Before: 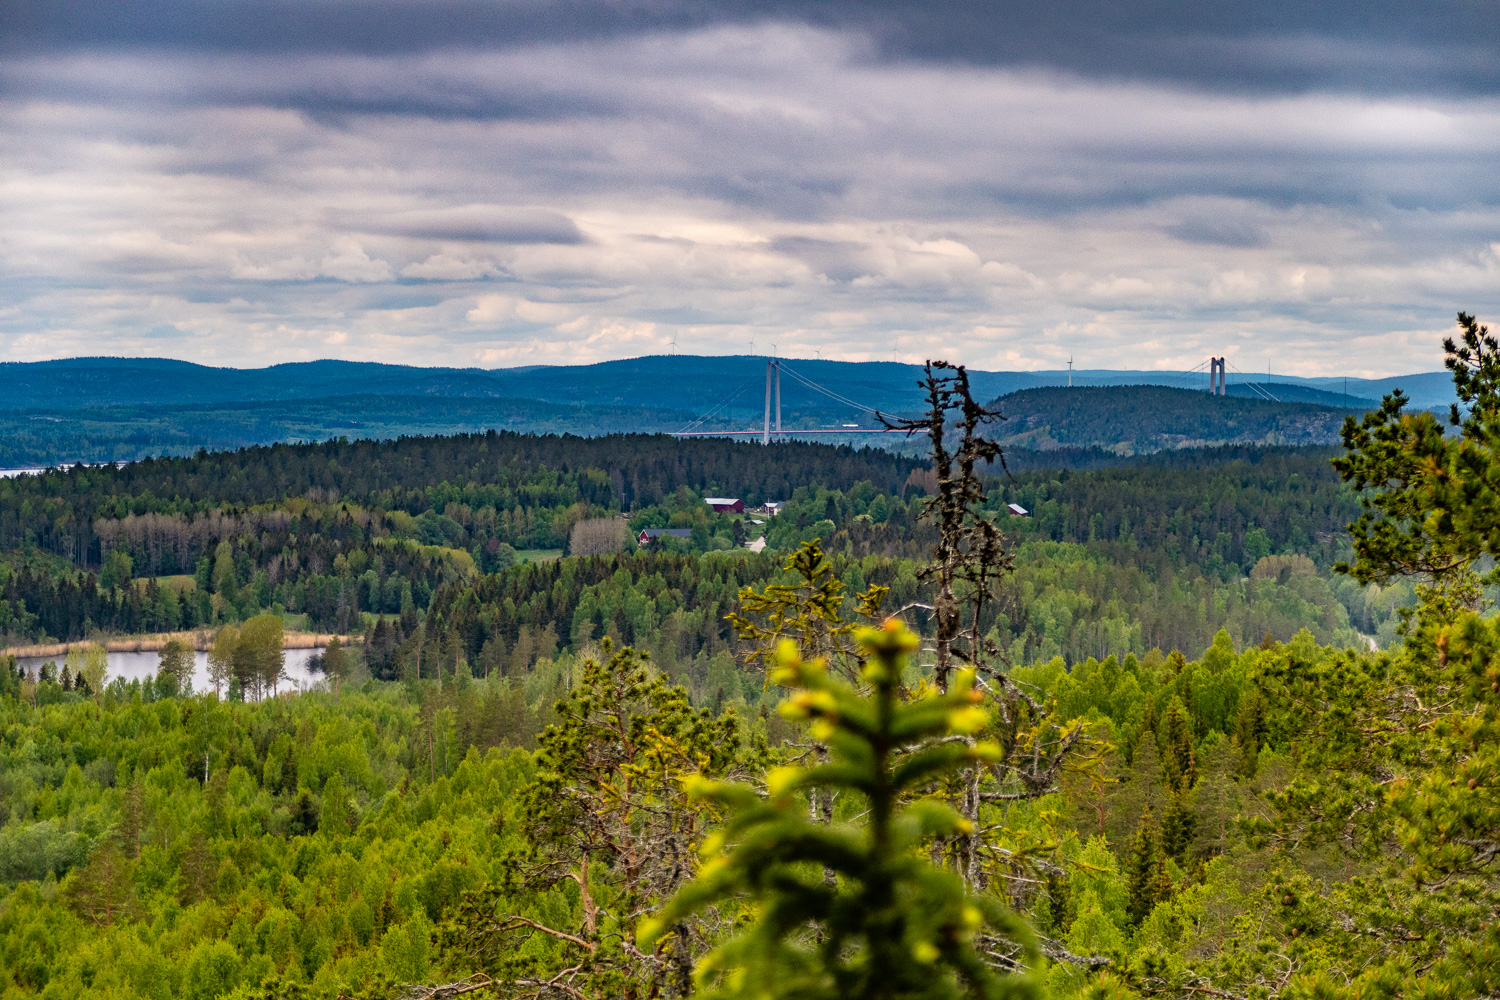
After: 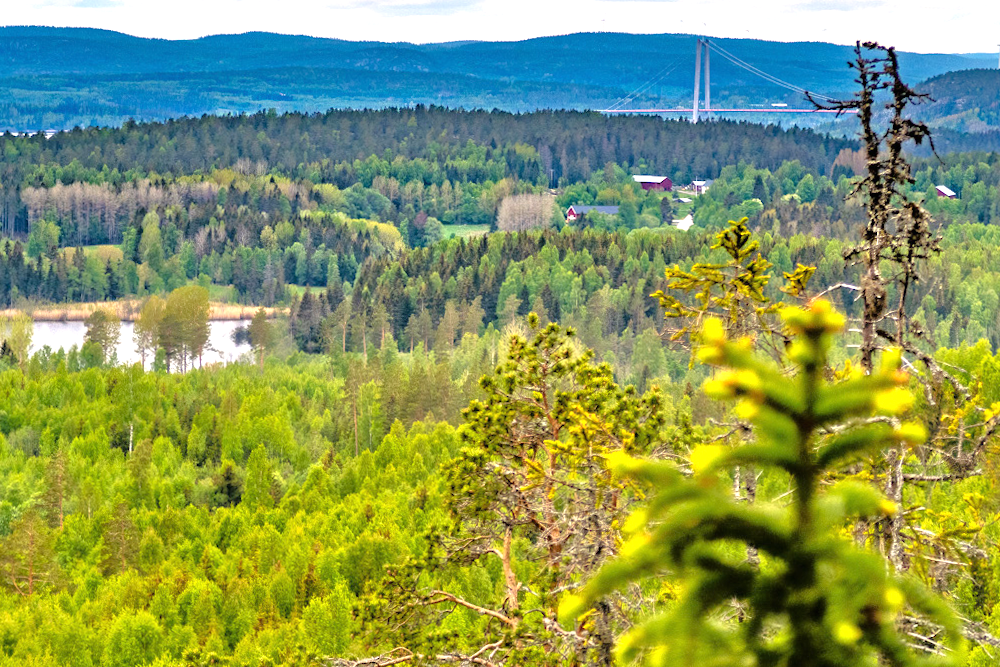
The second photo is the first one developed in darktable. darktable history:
base curve: curves: ch0 [(0, 0) (0.297, 0.298) (1, 1)], preserve colors none
exposure: black level correction 0, exposure 0.9 EV, compensate highlight preservation false
tone equalizer: -7 EV 0.15 EV, -6 EV 0.6 EV, -5 EV 1.15 EV, -4 EV 1.33 EV, -3 EV 1.15 EV, -2 EV 0.6 EV, -1 EV 0.15 EV, mask exposure compensation -0.5 EV
crop and rotate: angle -0.82°, left 3.85%, top 31.828%, right 27.992%
